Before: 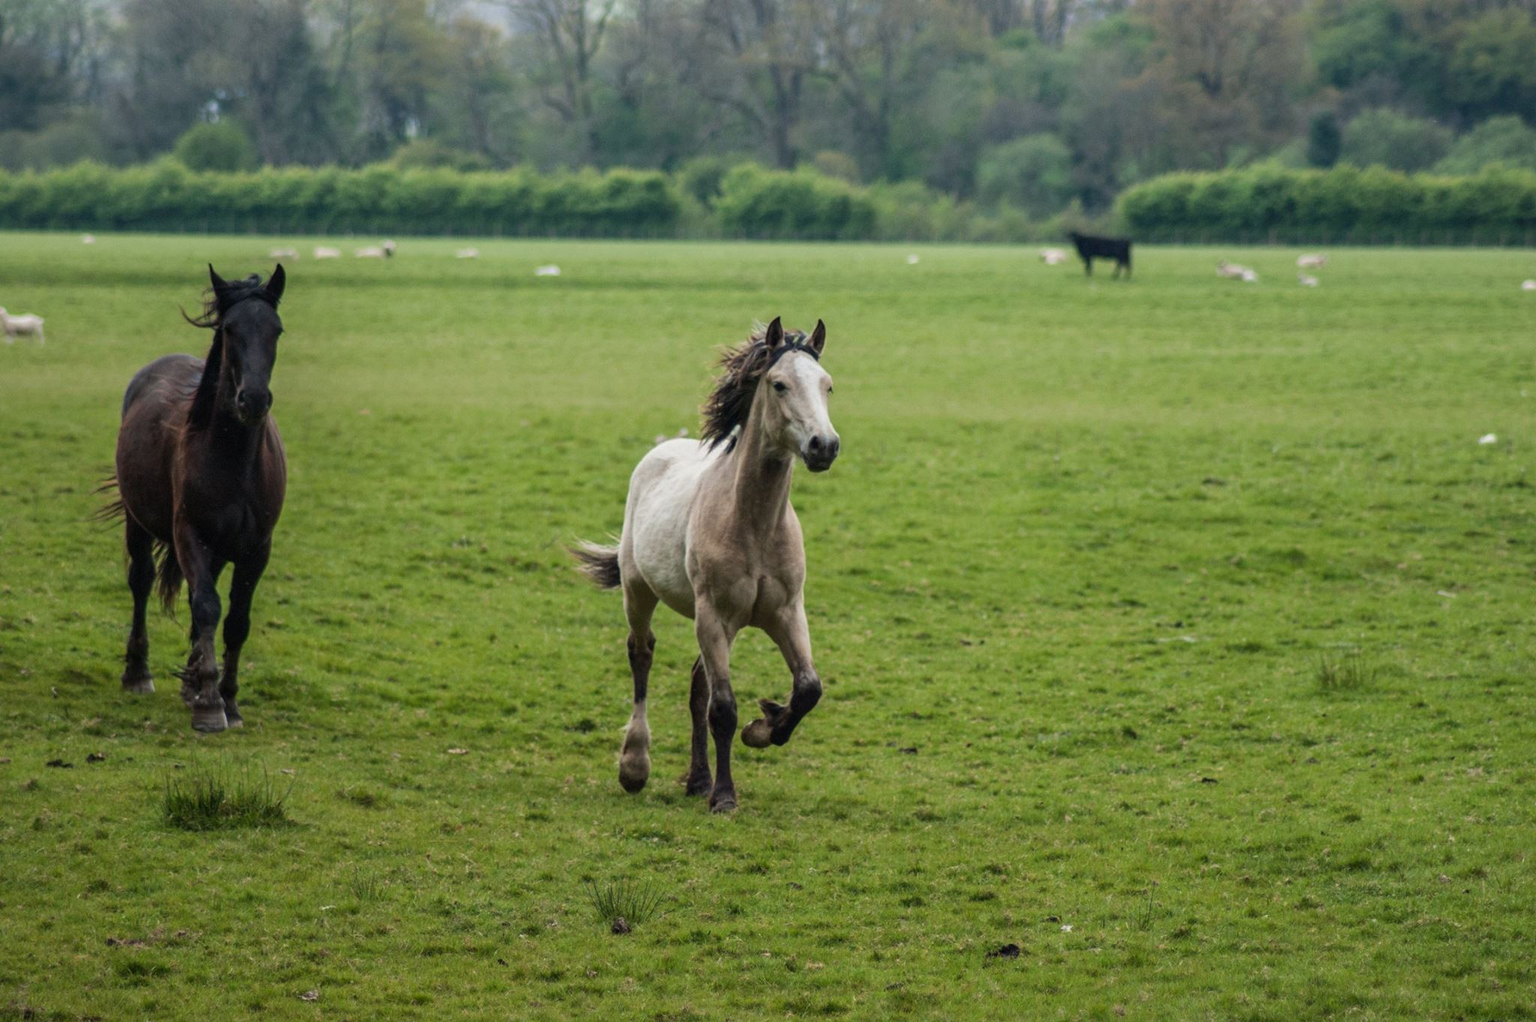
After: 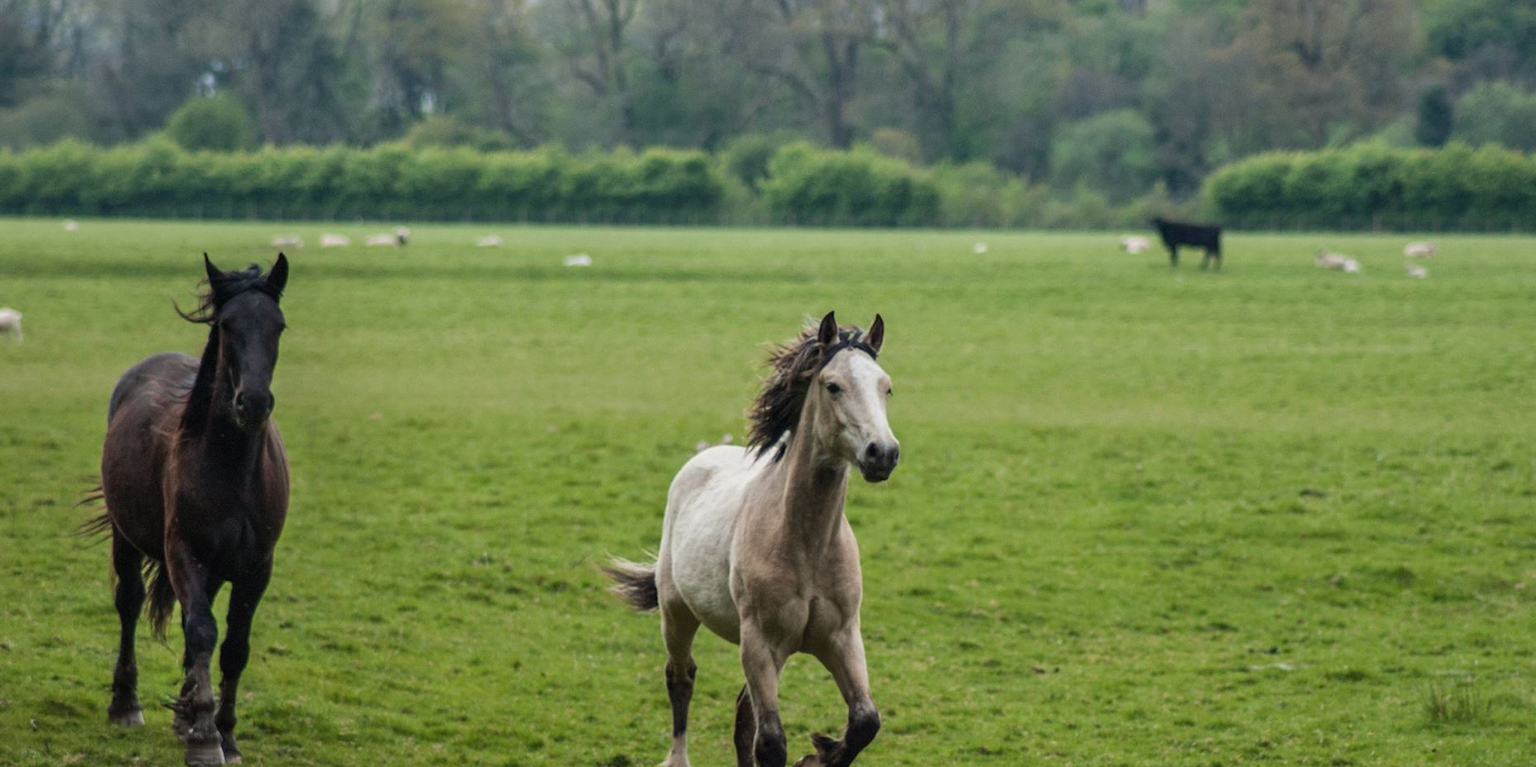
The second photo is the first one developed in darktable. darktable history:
crop: left 1.604%, top 3.429%, right 7.705%, bottom 28.42%
shadows and highlights: soften with gaussian
